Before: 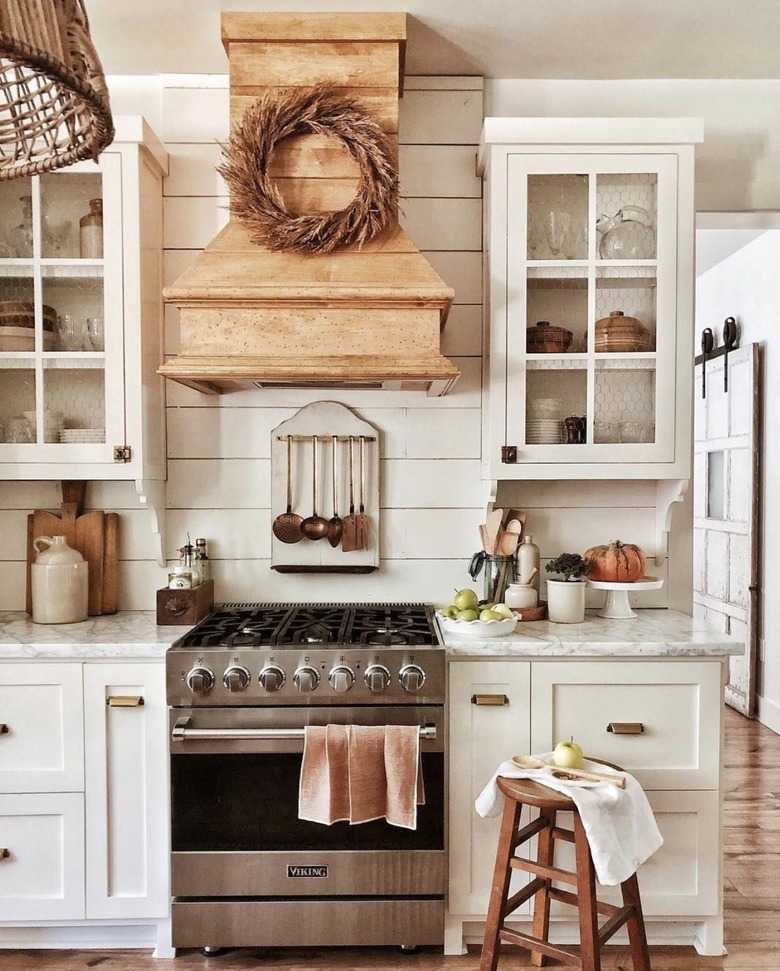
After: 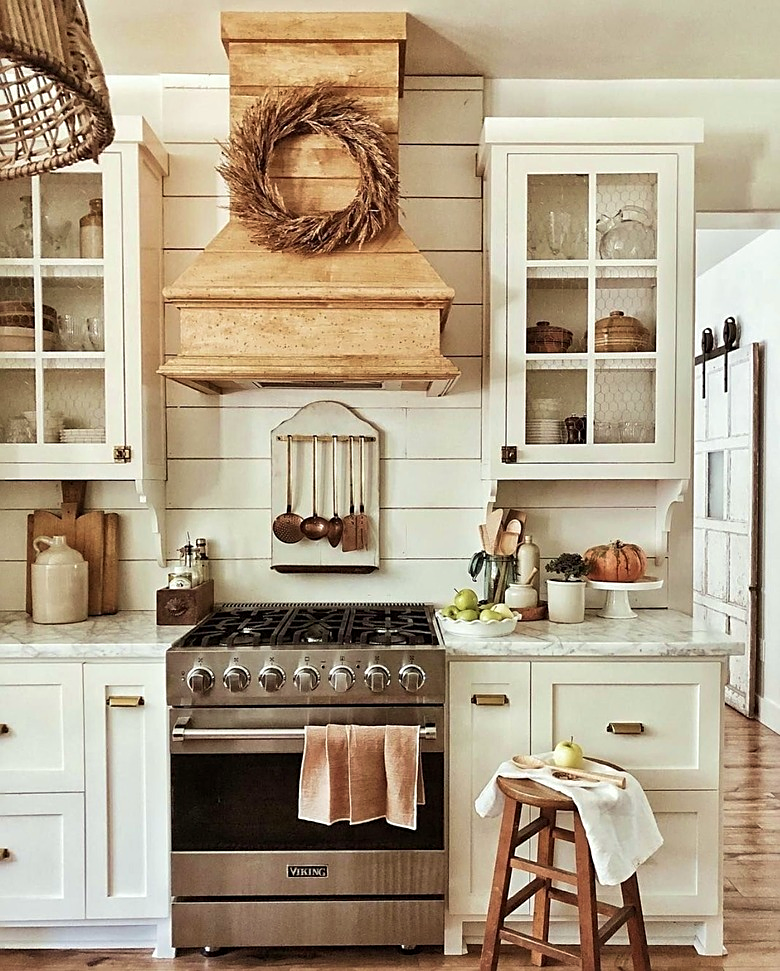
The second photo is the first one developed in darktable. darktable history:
velvia: on, module defaults
sharpen: on, module defaults
color correction: highlights a* -2.68, highlights b* 2.57
